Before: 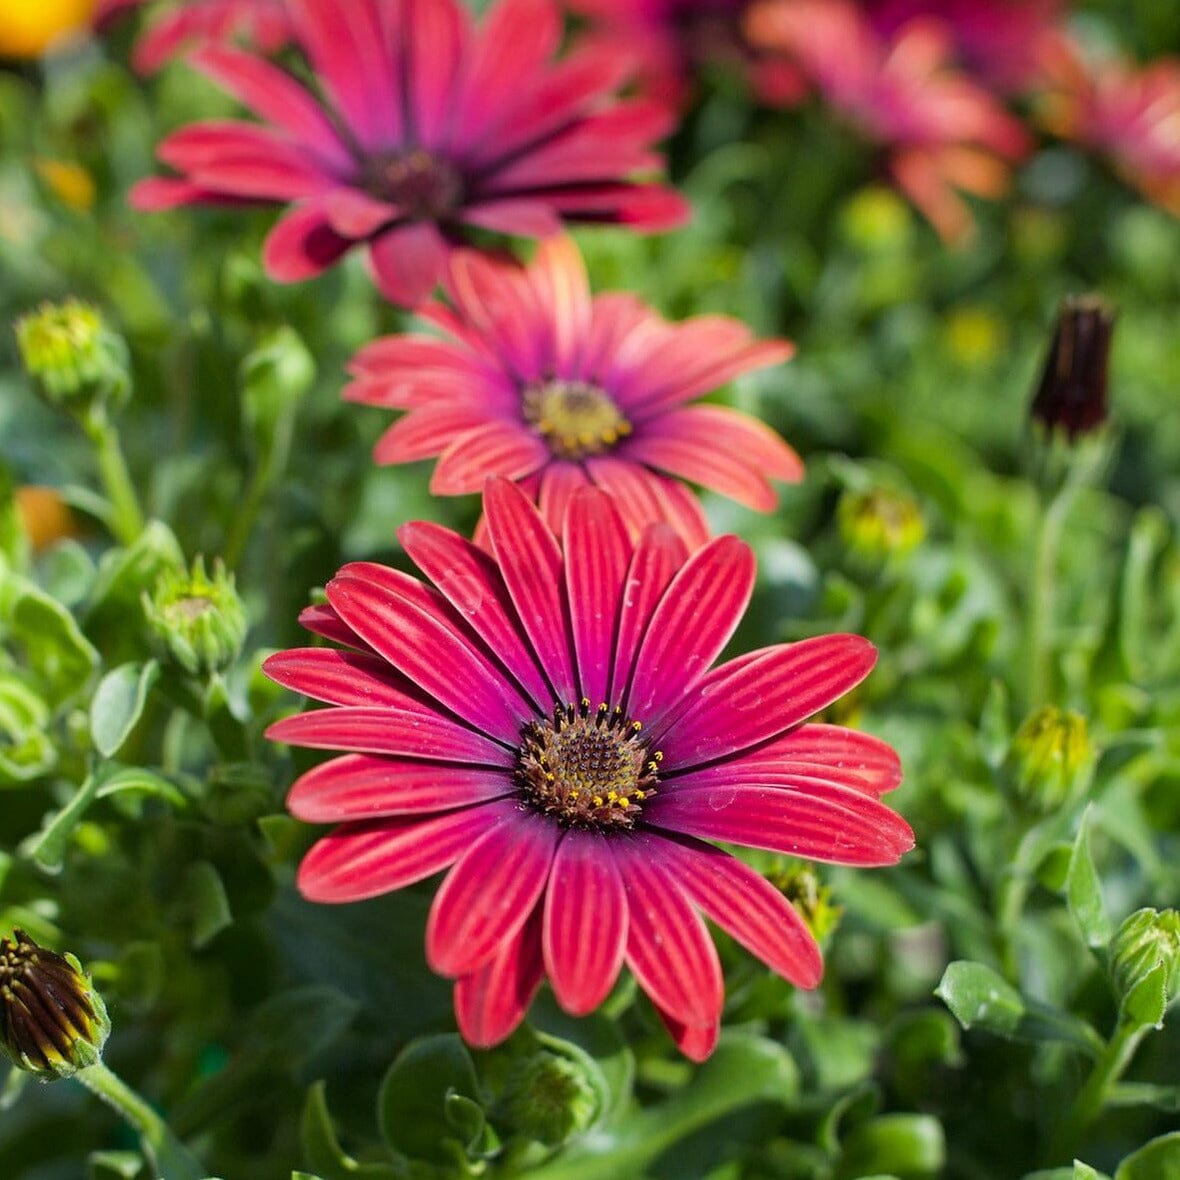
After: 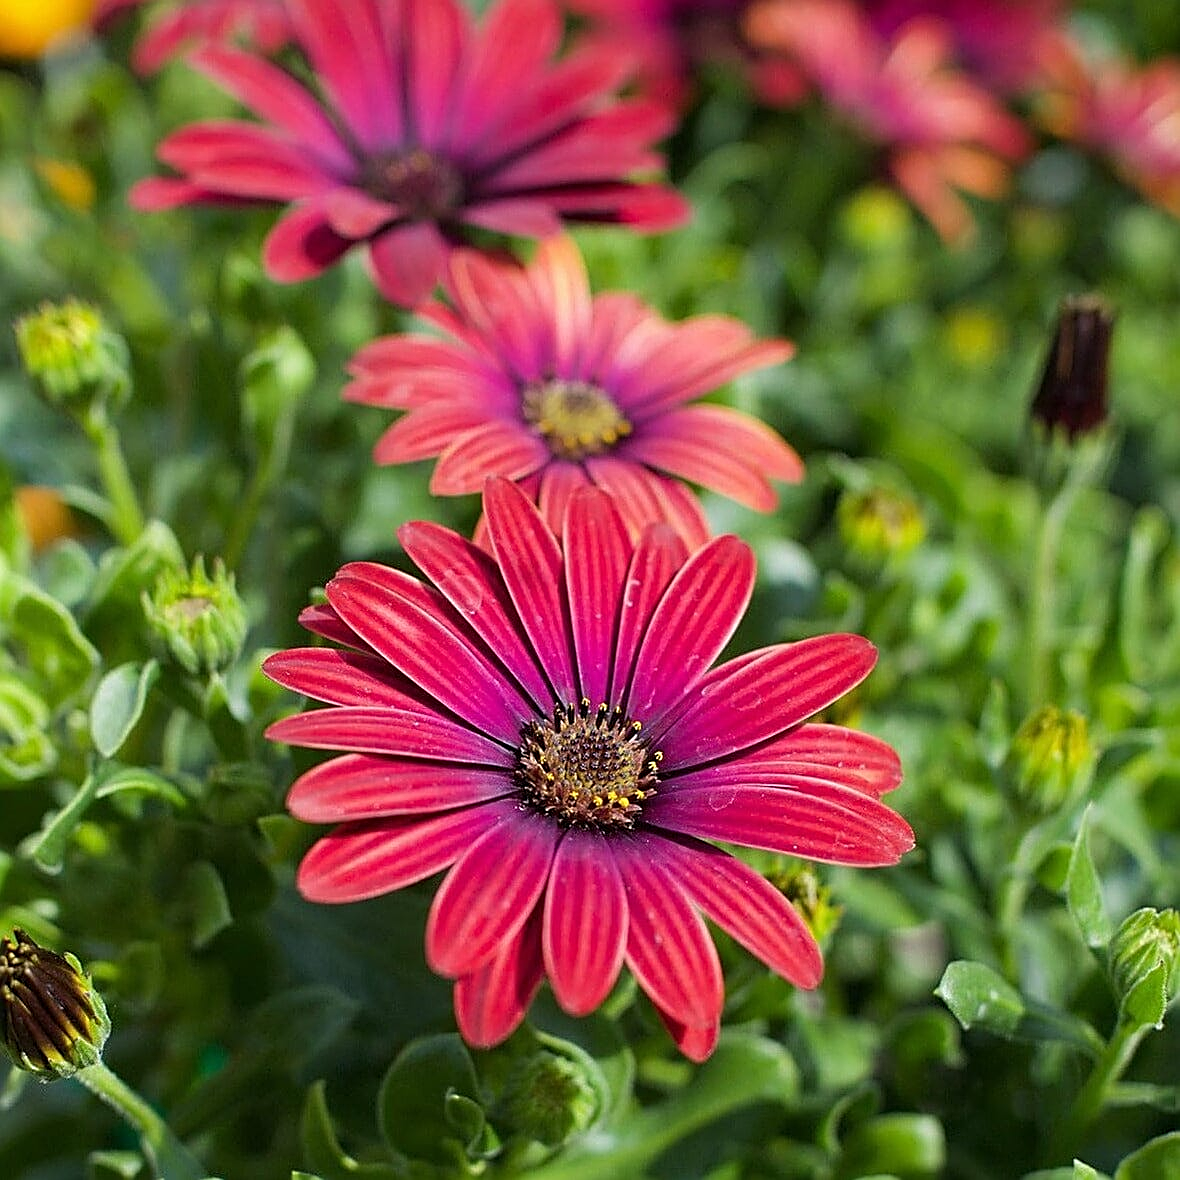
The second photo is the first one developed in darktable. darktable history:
sharpen: amount 0.889
